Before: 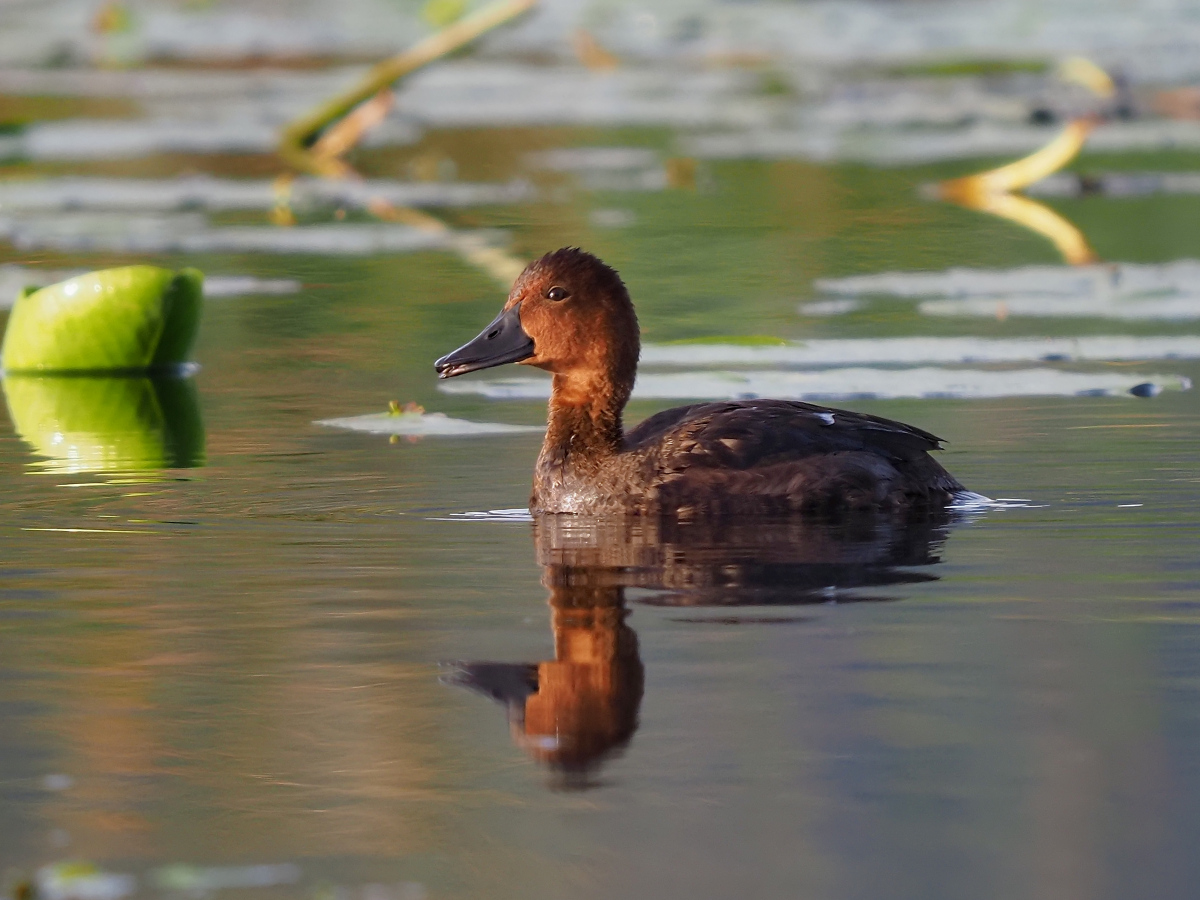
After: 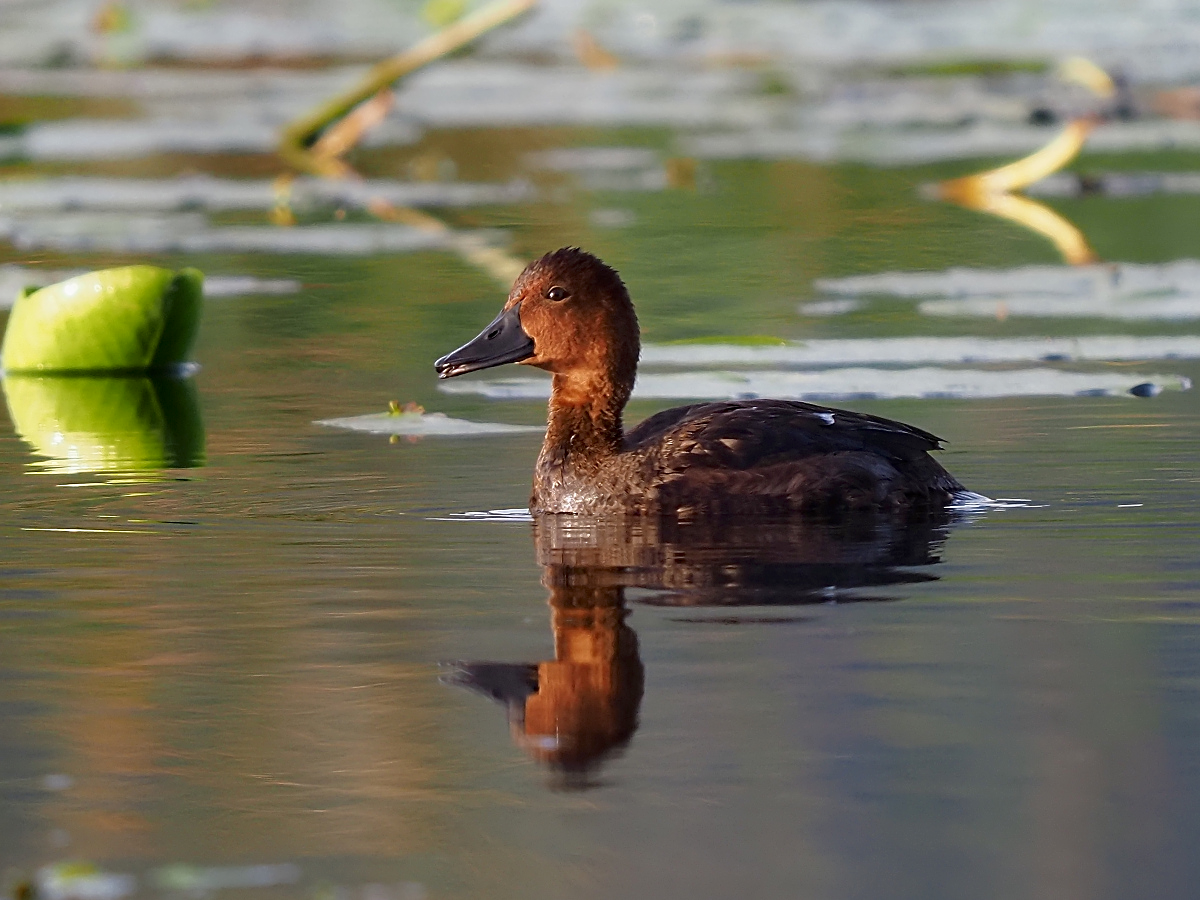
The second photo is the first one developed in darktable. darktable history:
sharpen: on, module defaults
shadows and highlights: shadows -61.13, white point adjustment -5.28, highlights 60.98
